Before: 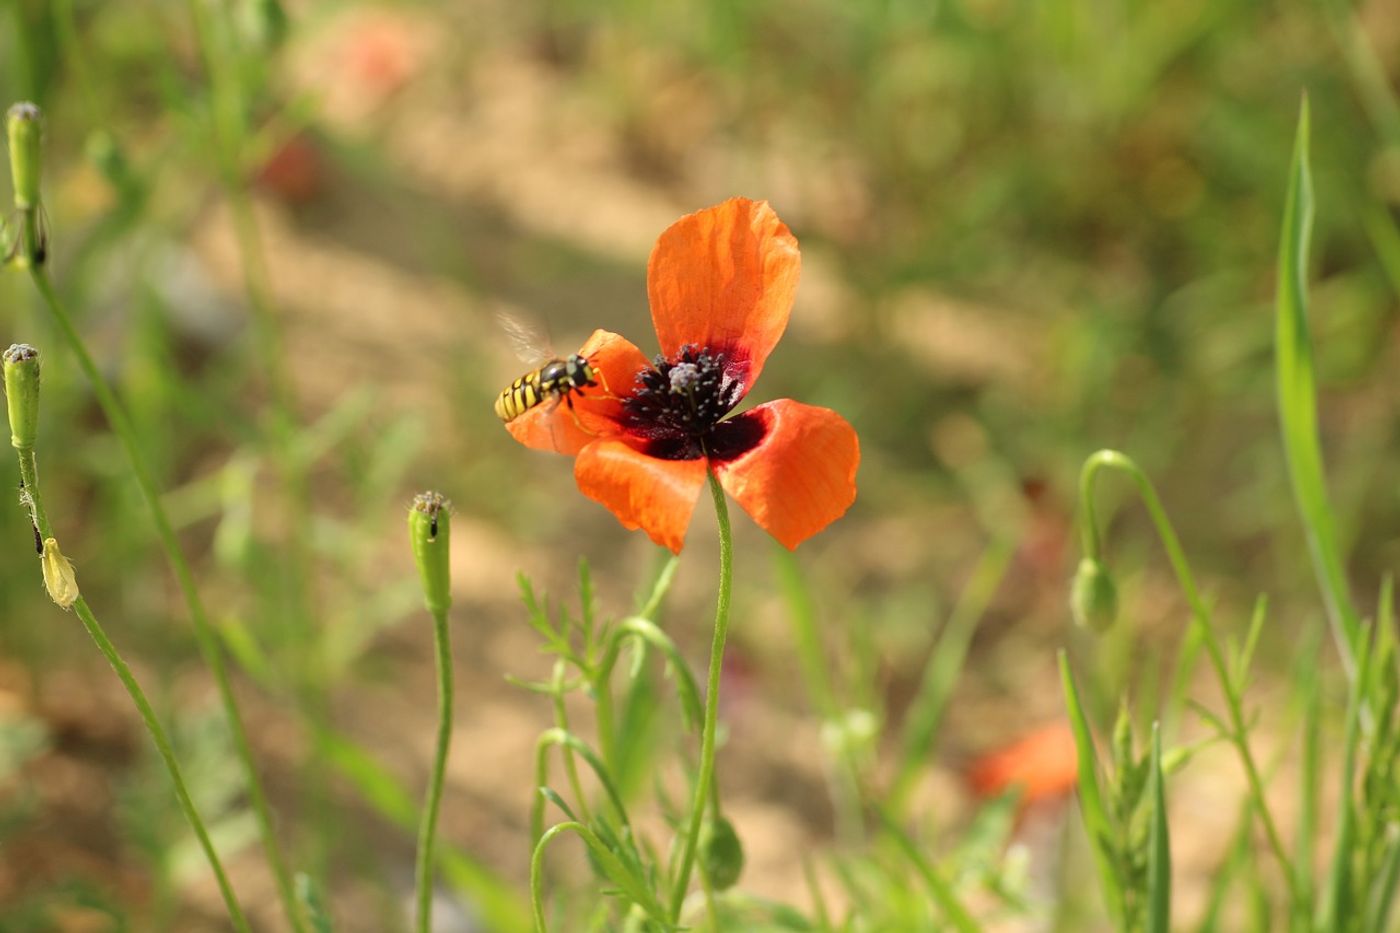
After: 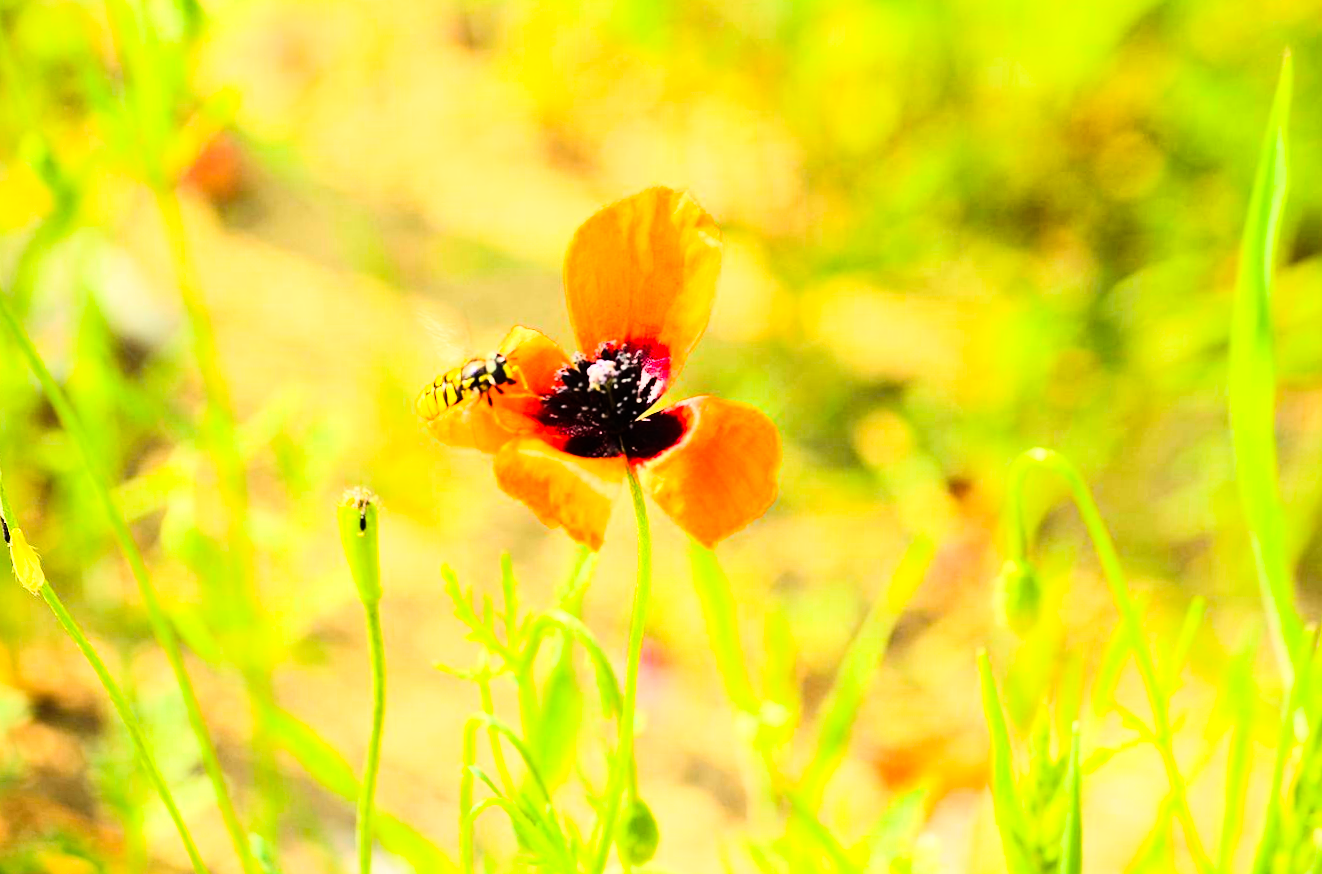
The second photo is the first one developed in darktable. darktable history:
rotate and perspective: rotation 0.062°, lens shift (vertical) 0.115, lens shift (horizontal) -0.133, crop left 0.047, crop right 0.94, crop top 0.061, crop bottom 0.94
color balance rgb: perceptual saturation grading › global saturation 30%, global vibrance 20%
rgb curve: curves: ch0 [(0, 0) (0.21, 0.15) (0.24, 0.21) (0.5, 0.75) (0.75, 0.96) (0.89, 0.99) (1, 1)]; ch1 [(0, 0.02) (0.21, 0.13) (0.25, 0.2) (0.5, 0.67) (0.75, 0.9) (0.89, 0.97) (1, 1)]; ch2 [(0, 0.02) (0.21, 0.13) (0.25, 0.2) (0.5, 0.67) (0.75, 0.9) (0.89, 0.97) (1, 1)], compensate middle gray true
exposure: exposure 0.566 EV, compensate highlight preservation false
white balance: red 0.988, blue 1.017
